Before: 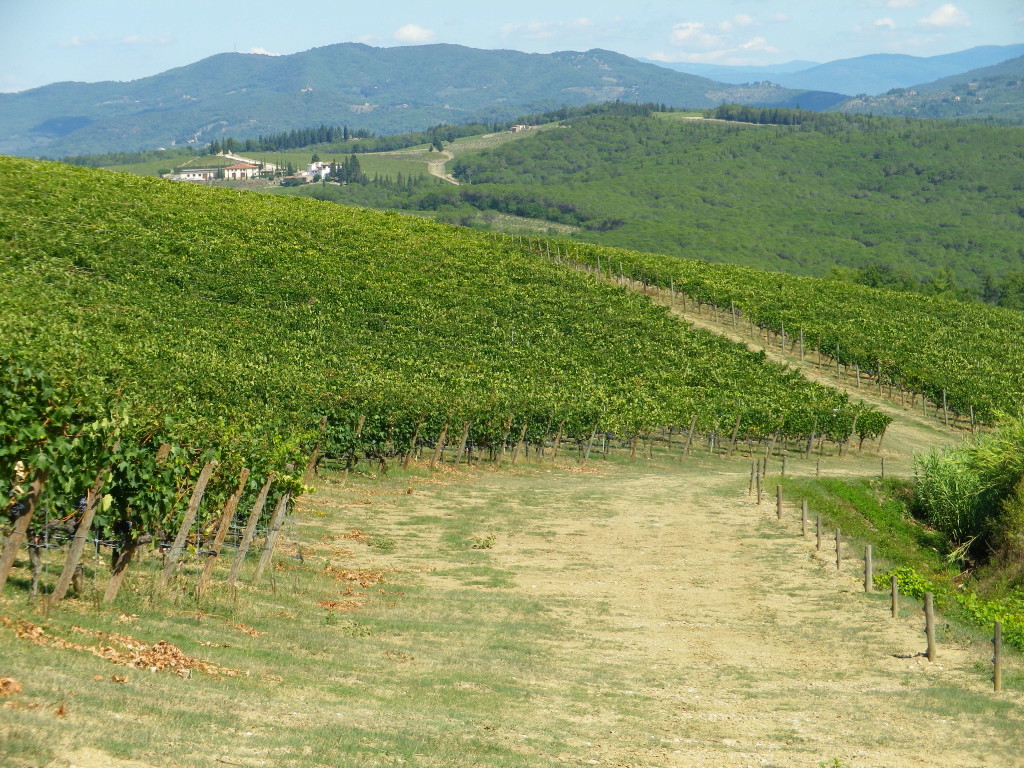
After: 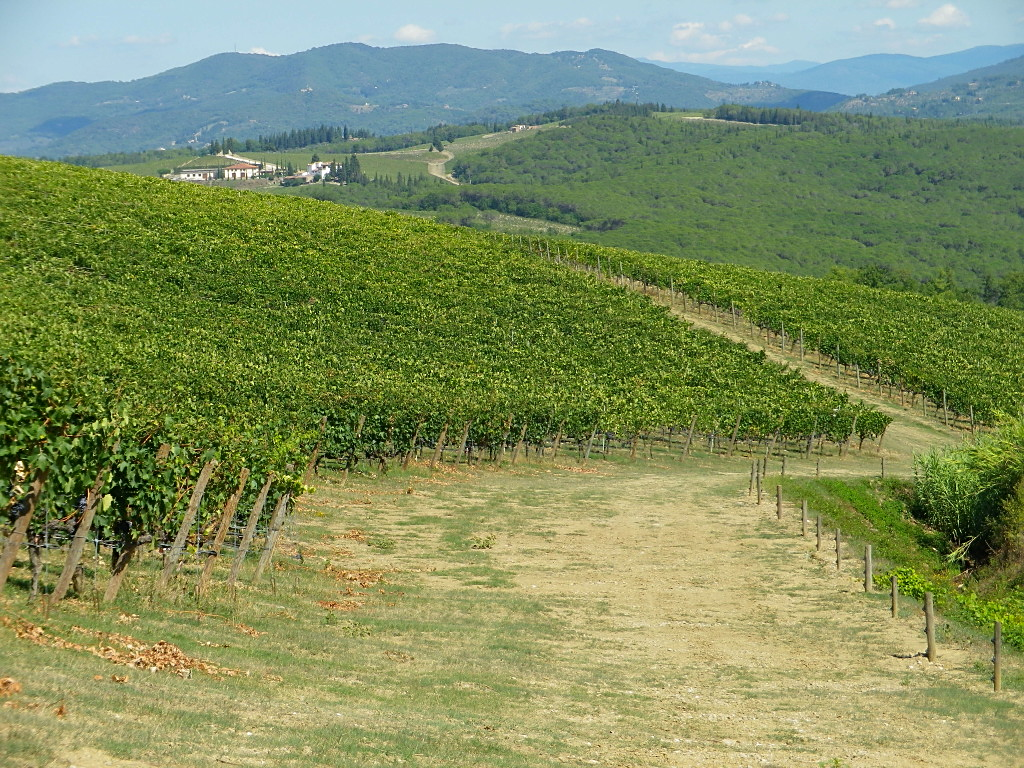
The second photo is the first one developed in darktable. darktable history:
shadows and highlights: shadows -20, white point adjustment -2, highlights -35
sharpen: radius 1.864, amount 0.398, threshold 1.271
